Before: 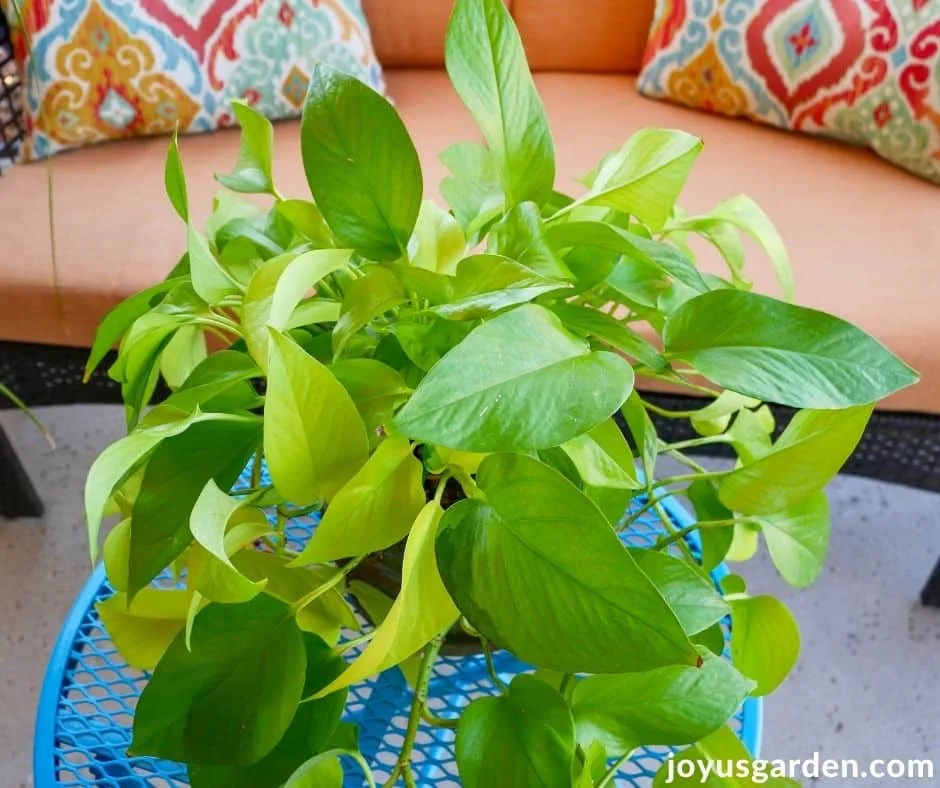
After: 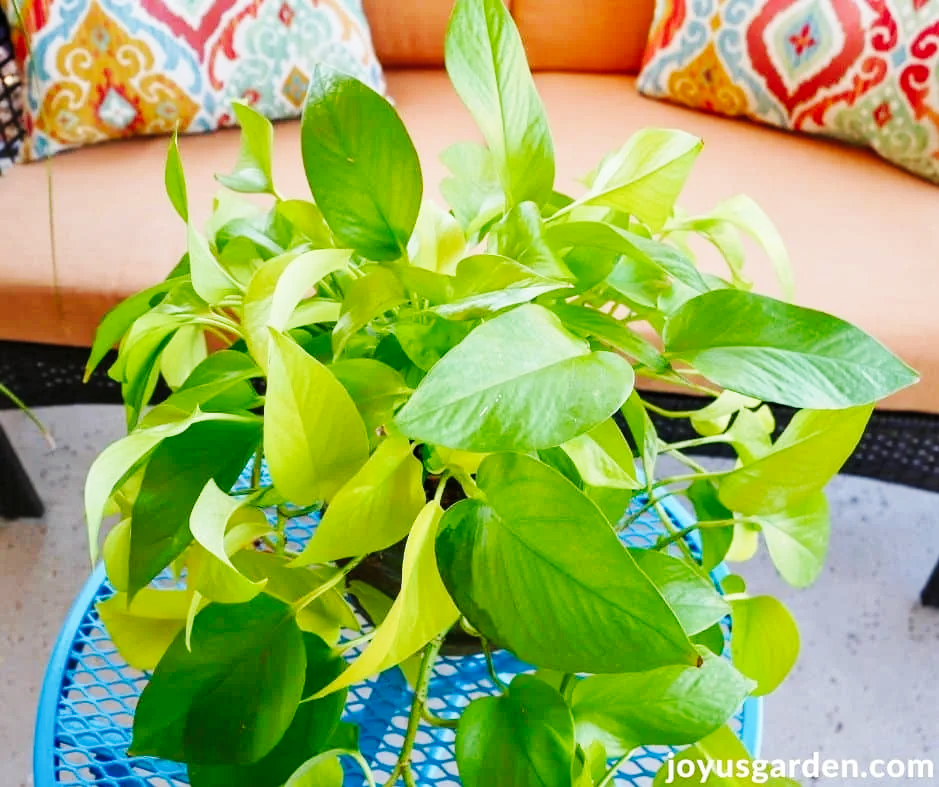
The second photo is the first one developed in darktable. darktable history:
contrast brightness saturation: saturation -0.063
base curve: curves: ch0 [(0, 0) (0.032, 0.025) (0.121, 0.166) (0.206, 0.329) (0.605, 0.79) (1, 1)], preserve colors none
